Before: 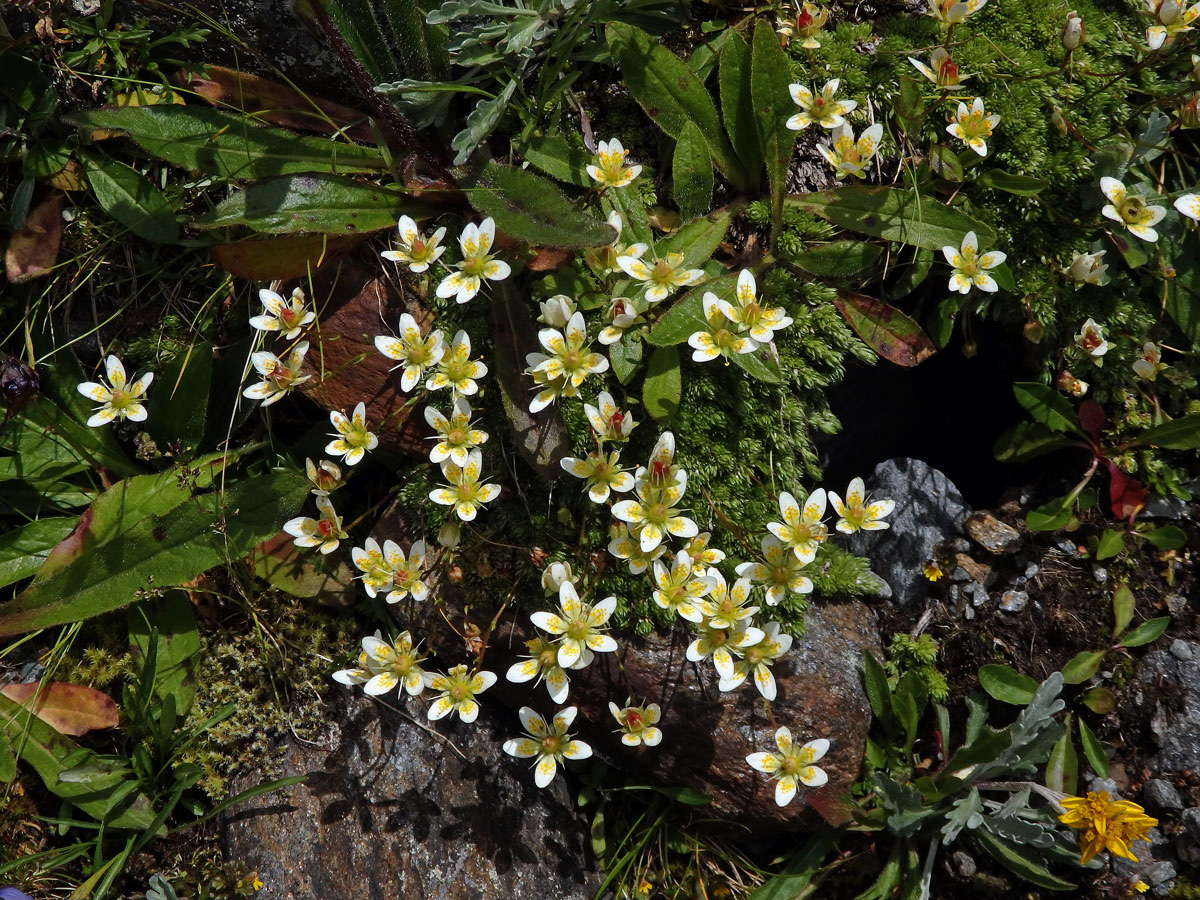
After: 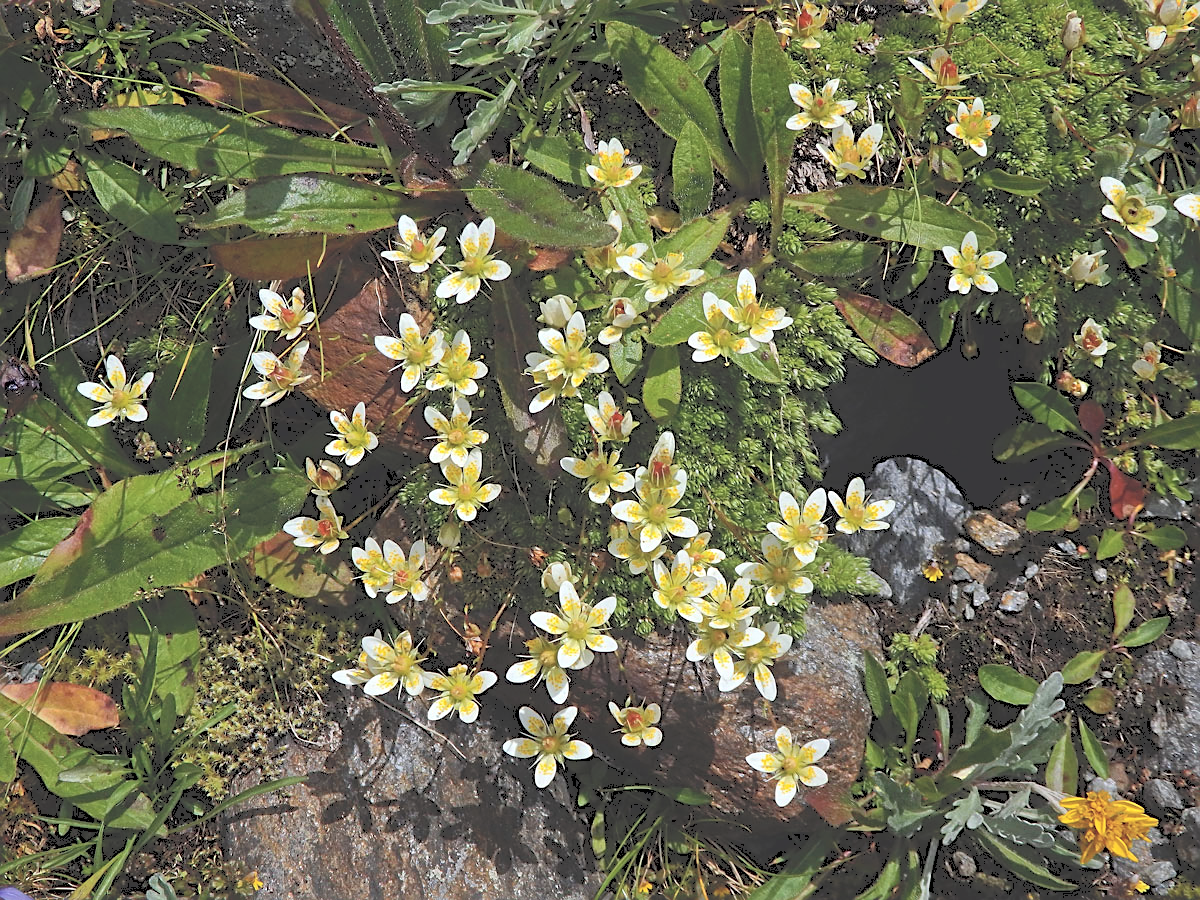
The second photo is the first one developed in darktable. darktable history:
sharpen: on, module defaults
contrast brightness saturation: contrast 0.141, brightness 0.213
tone curve: curves: ch0 [(0, 0) (0.003, 0.238) (0.011, 0.238) (0.025, 0.242) (0.044, 0.256) (0.069, 0.277) (0.1, 0.294) (0.136, 0.315) (0.177, 0.345) (0.224, 0.379) (0.277, 0.419) (0.335, 0.463) (0.399, 0.511) (0.468, 0.566) (0.543, 0.627) (0.623, 0.687) (0.709, 0.75) (0.801, 0.824) (0.898, 0.89) (1, 1)], color space Lab, independent channels, preserve colors none
